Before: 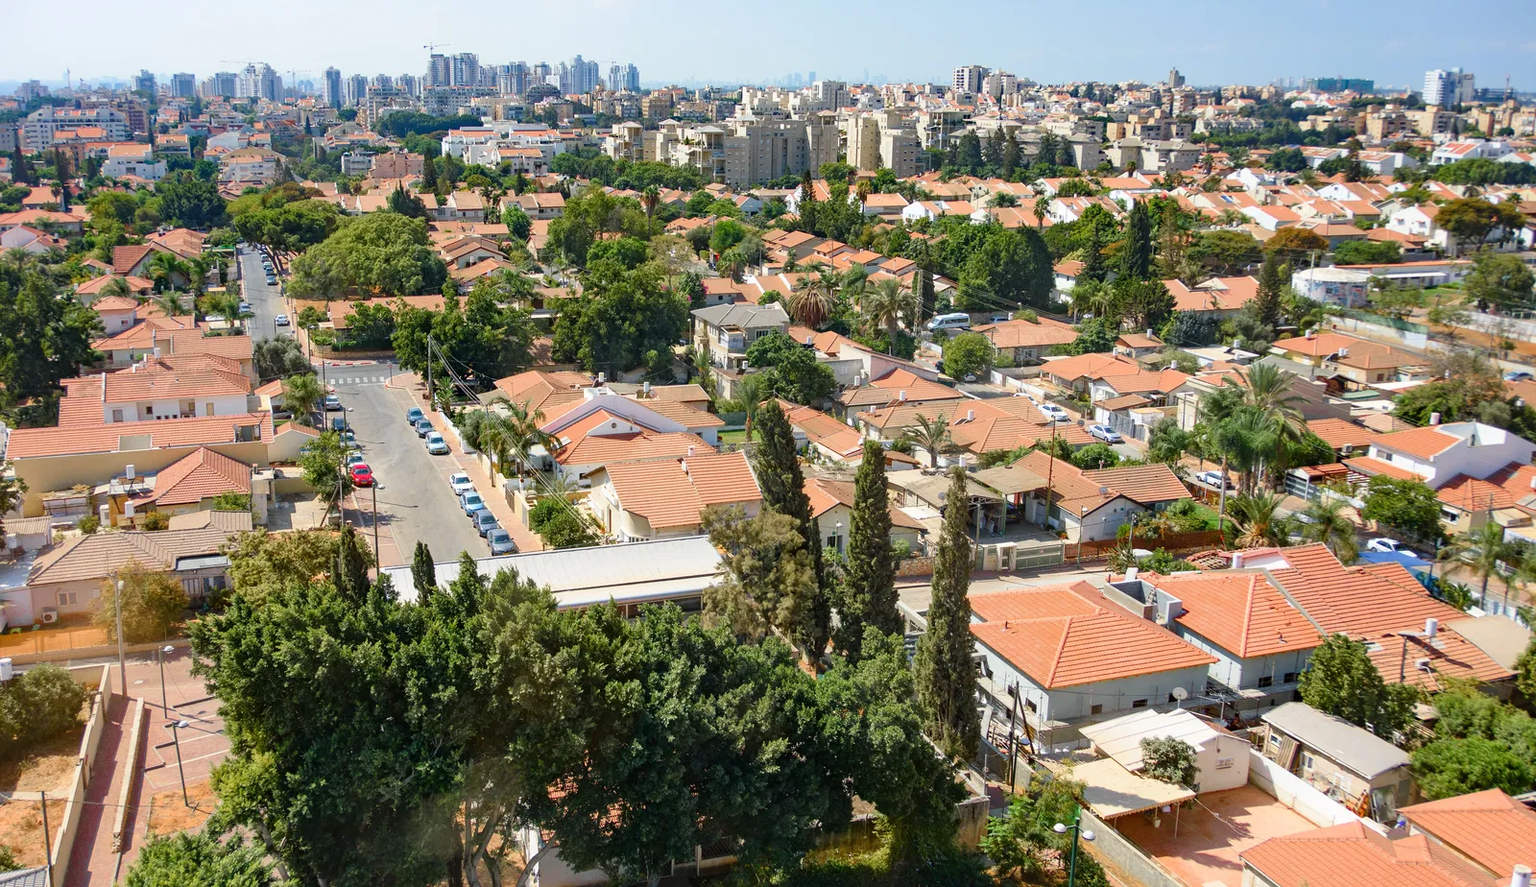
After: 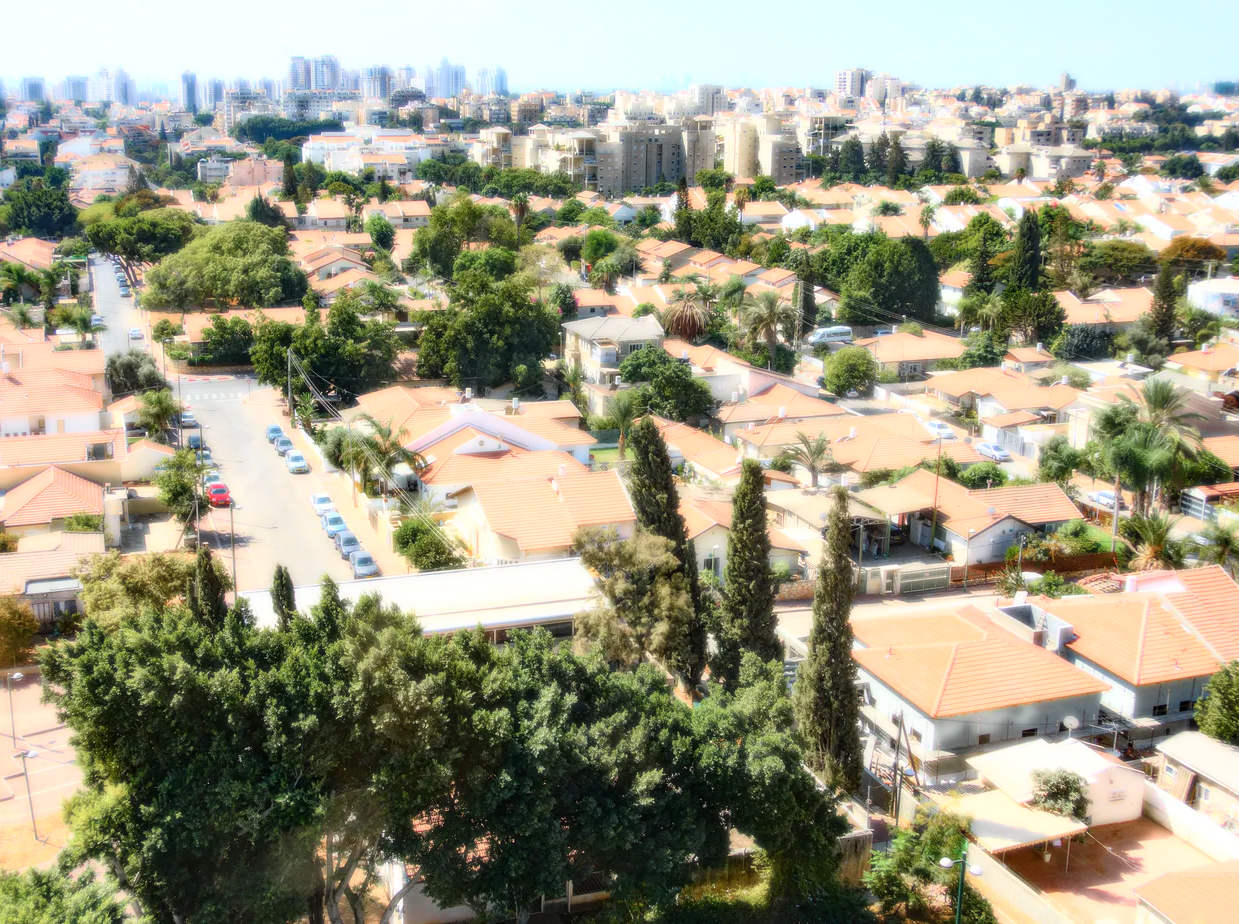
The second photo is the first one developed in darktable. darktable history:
crop: left 9.88%, right 12.664%
bloom: size 0%, threshold 54.82%, strength 8.31%
